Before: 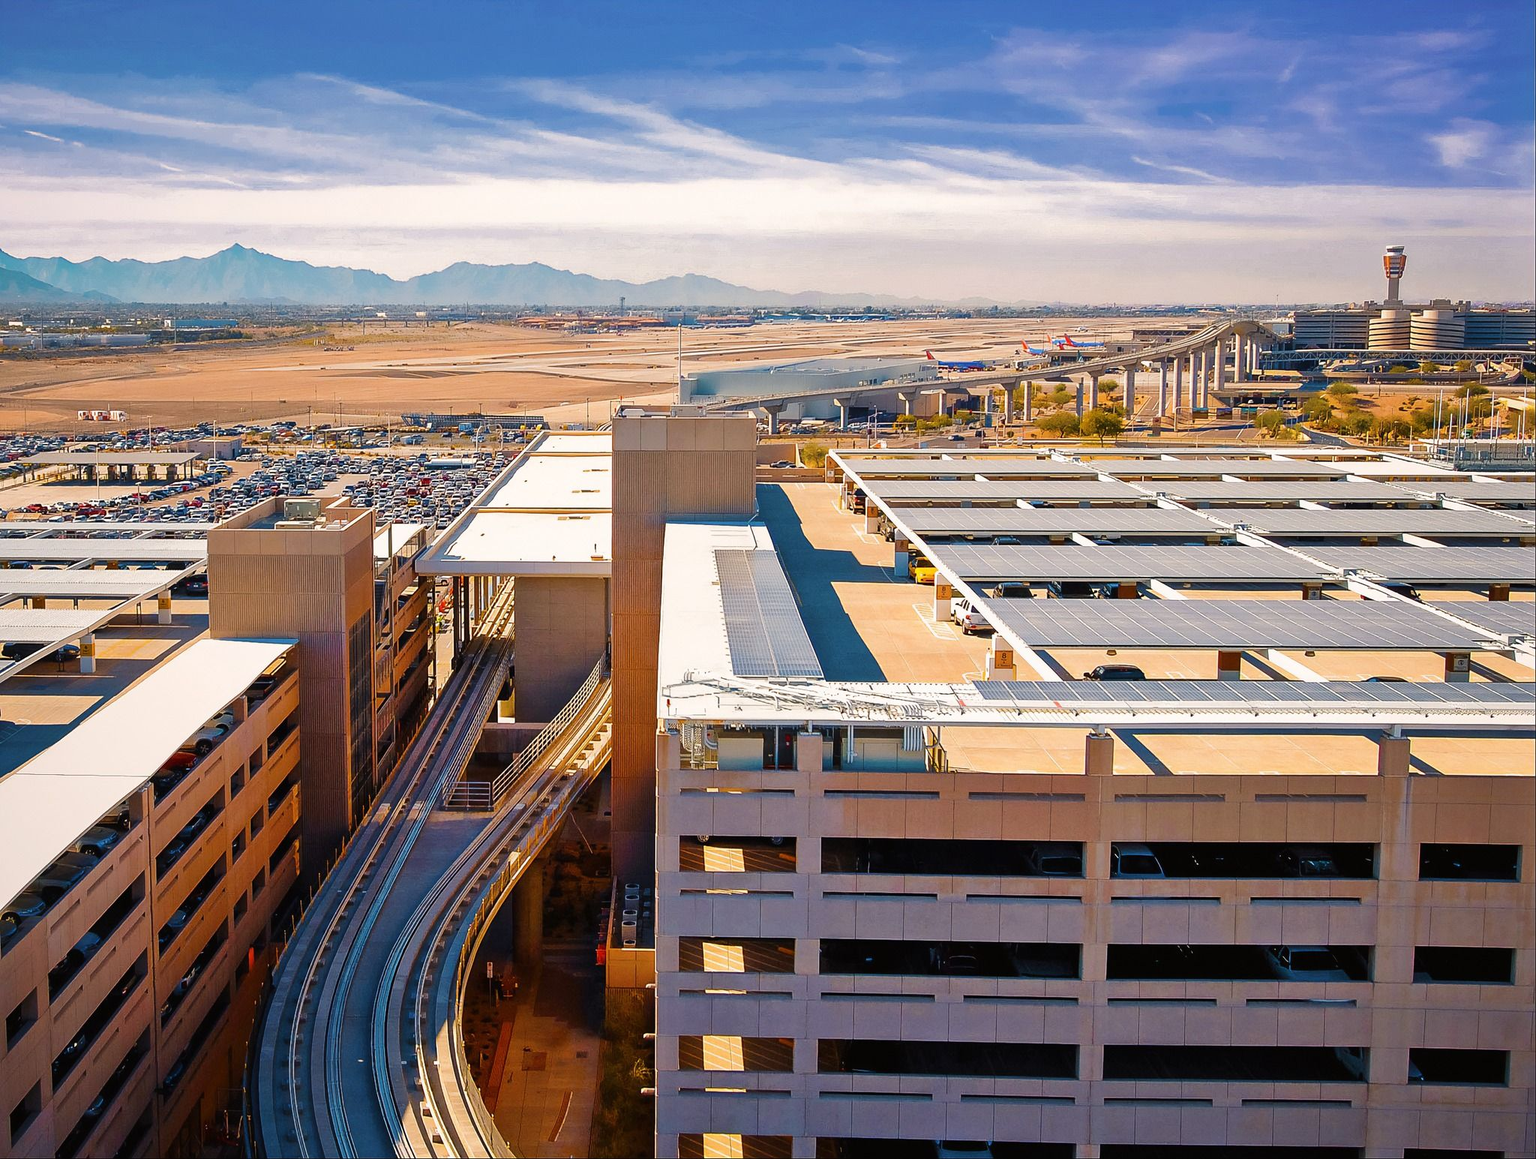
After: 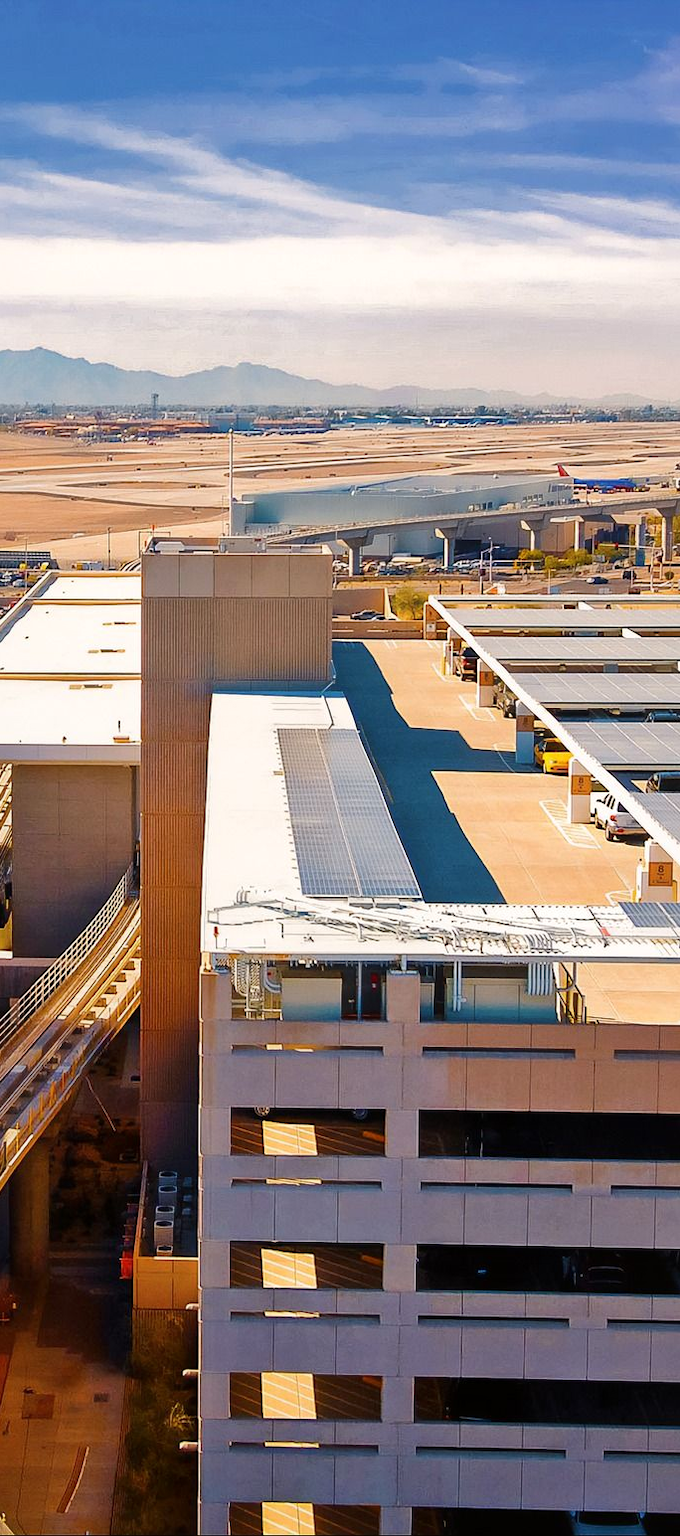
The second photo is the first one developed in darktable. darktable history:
crop: left 32.943%, right 33.618%
local contrast: mode bilateral grid, contrast 20, coarseness 49, detail 119%, midtone range 0.2
contrast equalizer: y [[0.502, 0.517, 0.543, 0.576, 0.611, 0.631], [0.5 ×6], [0.5 ×6], [0 ×6], [0 ×6]], mix -0.209
